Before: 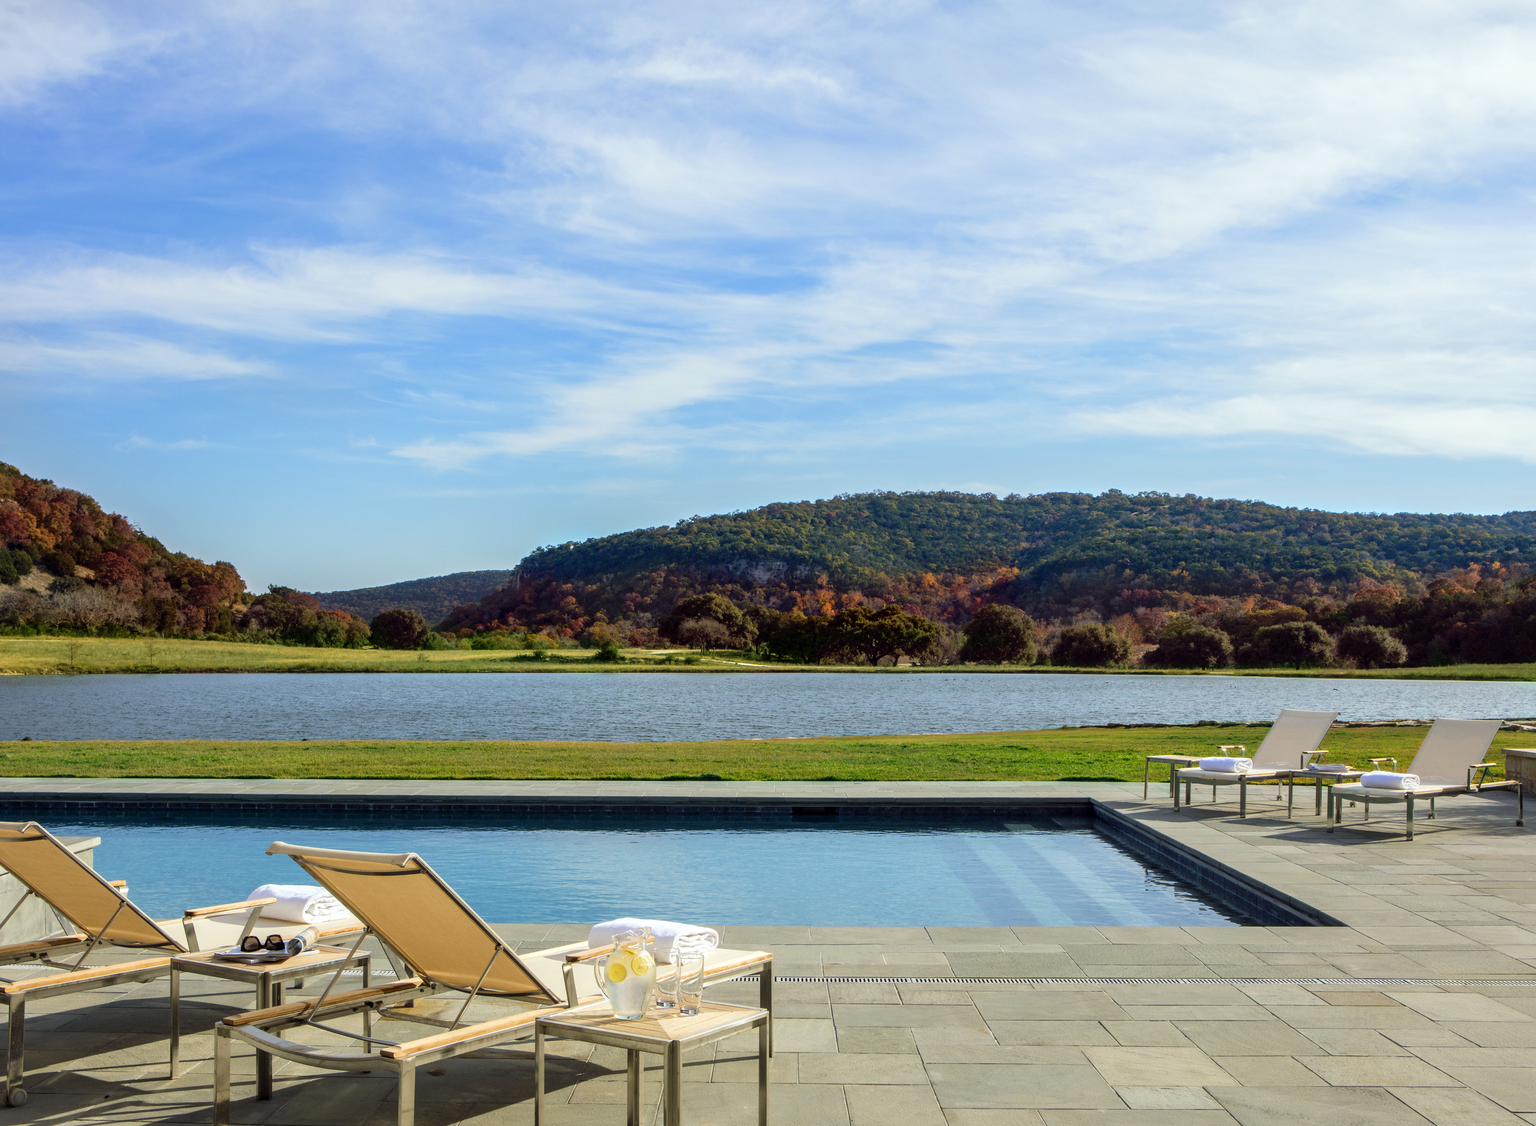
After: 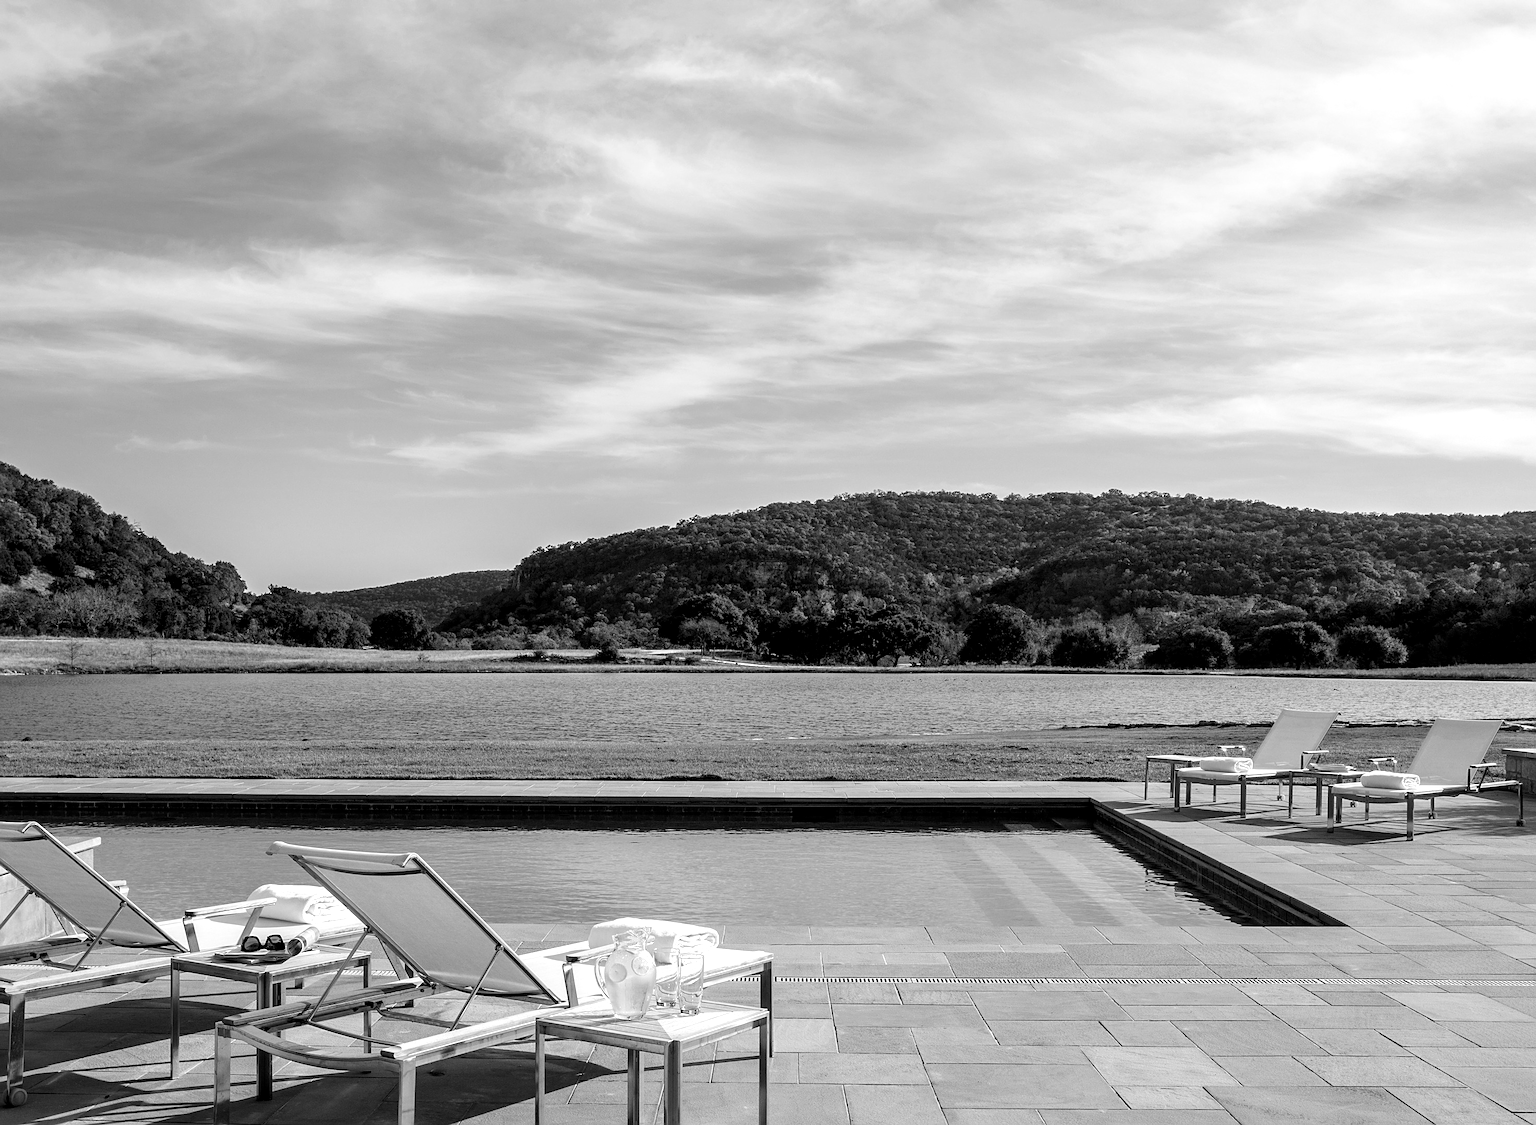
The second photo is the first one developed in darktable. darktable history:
tone equalizer: -8 EV -0.417 EV, -7 EV -0.389 EV, -6 EV -0.333 EV, -5 EV -0.222 EV, -3 EV 0.222 EV, -2 EV 0.333 EV, -1 EV 0.389 EV, +0 EV 0.417 EV, edges refinement/feathering 500, mask exposure compensation -1.57 EV, preserve details no
local contrast: highlights 100%, shadows 100%, detail 120%, midtone range 0.2
sharpen: on, module defaults
monochrome: a -74.22, b 78.2
